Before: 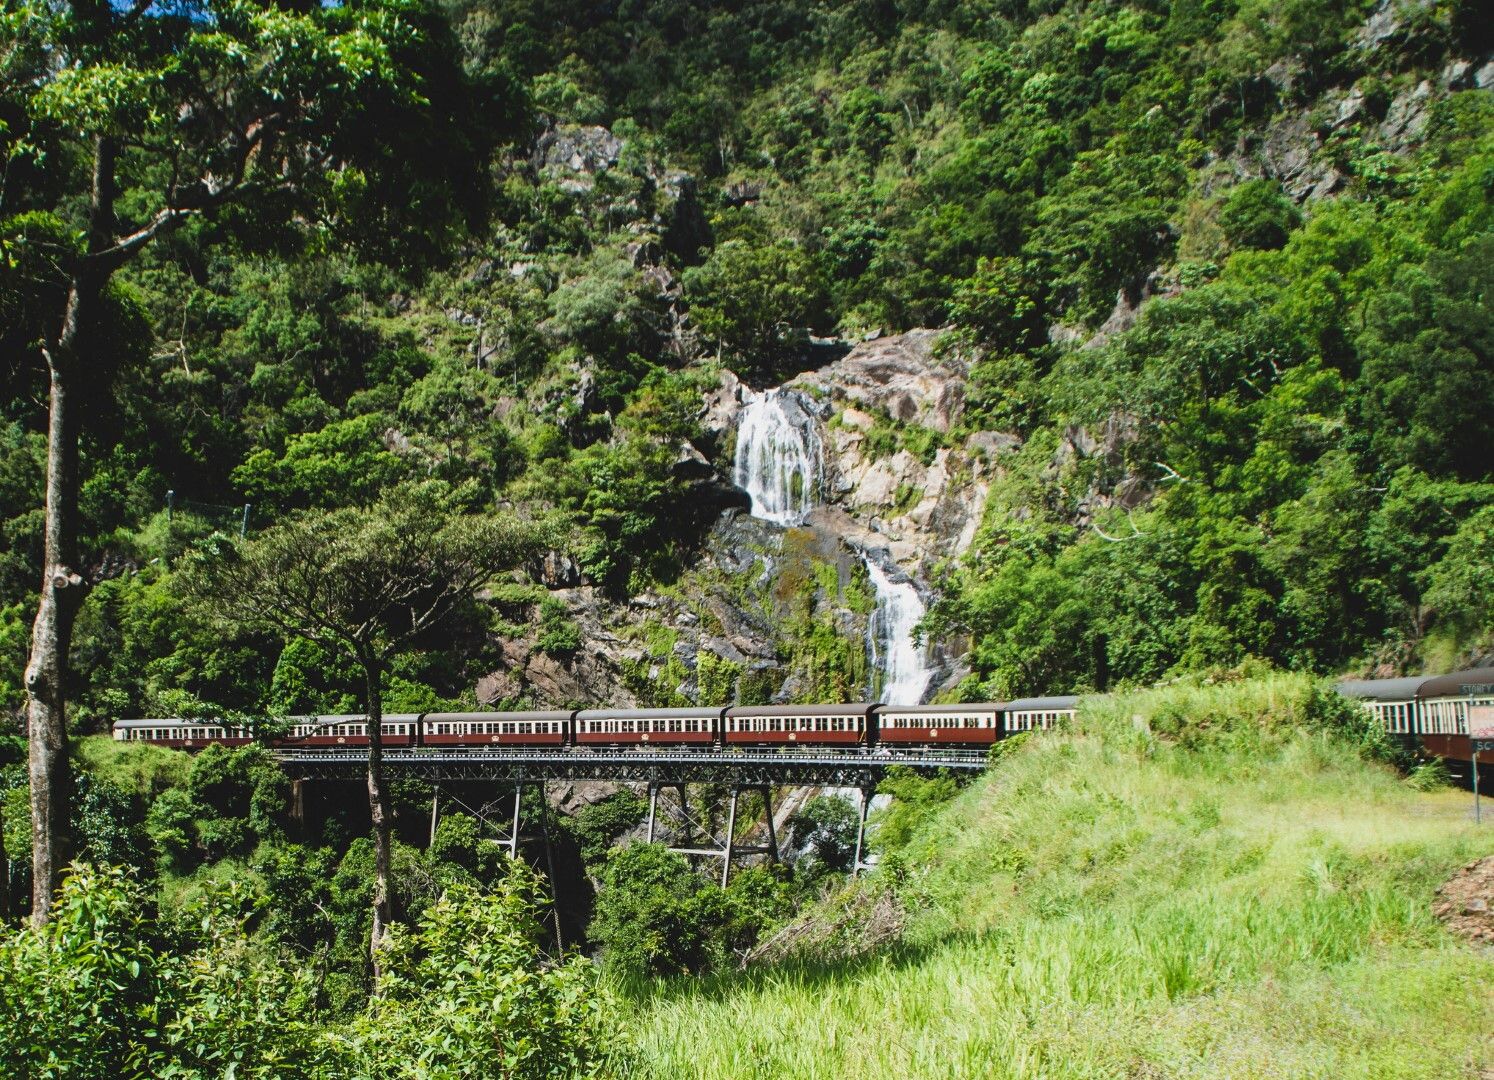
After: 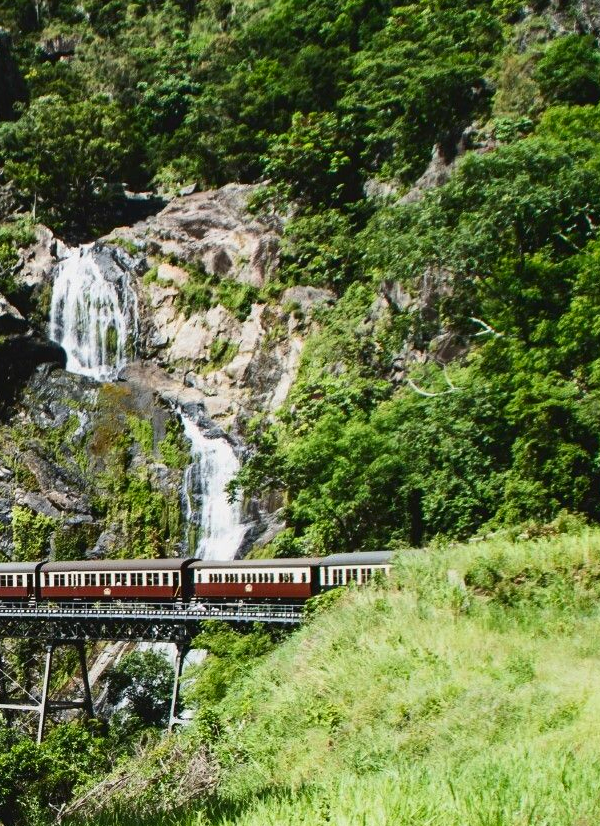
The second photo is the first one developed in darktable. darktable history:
tone curve: curves: ch0 [(0, 0) (0.003, 0.012) (0.011, 0.015) (0.025, 0.02) (0.044, 0.032) (0.069, 0.044) (0.1, 0.063) (0.136, 0.085) (0.177, 0.121) (0.224, 0.159) (0.277, 0.207) (0.335, 0.261) (0.399, 0.328) (0.468, 0.41) (0.543, 0.506) (0.623, 0.609) (0.709, 0.719) (0.801, 0.82) (0.898, 0.907) (1, 1)], color space Lab, independent channels, preserve colors none
crop: left 45.852%, top 13.504%, right 13.932%, bottom 9.953%
